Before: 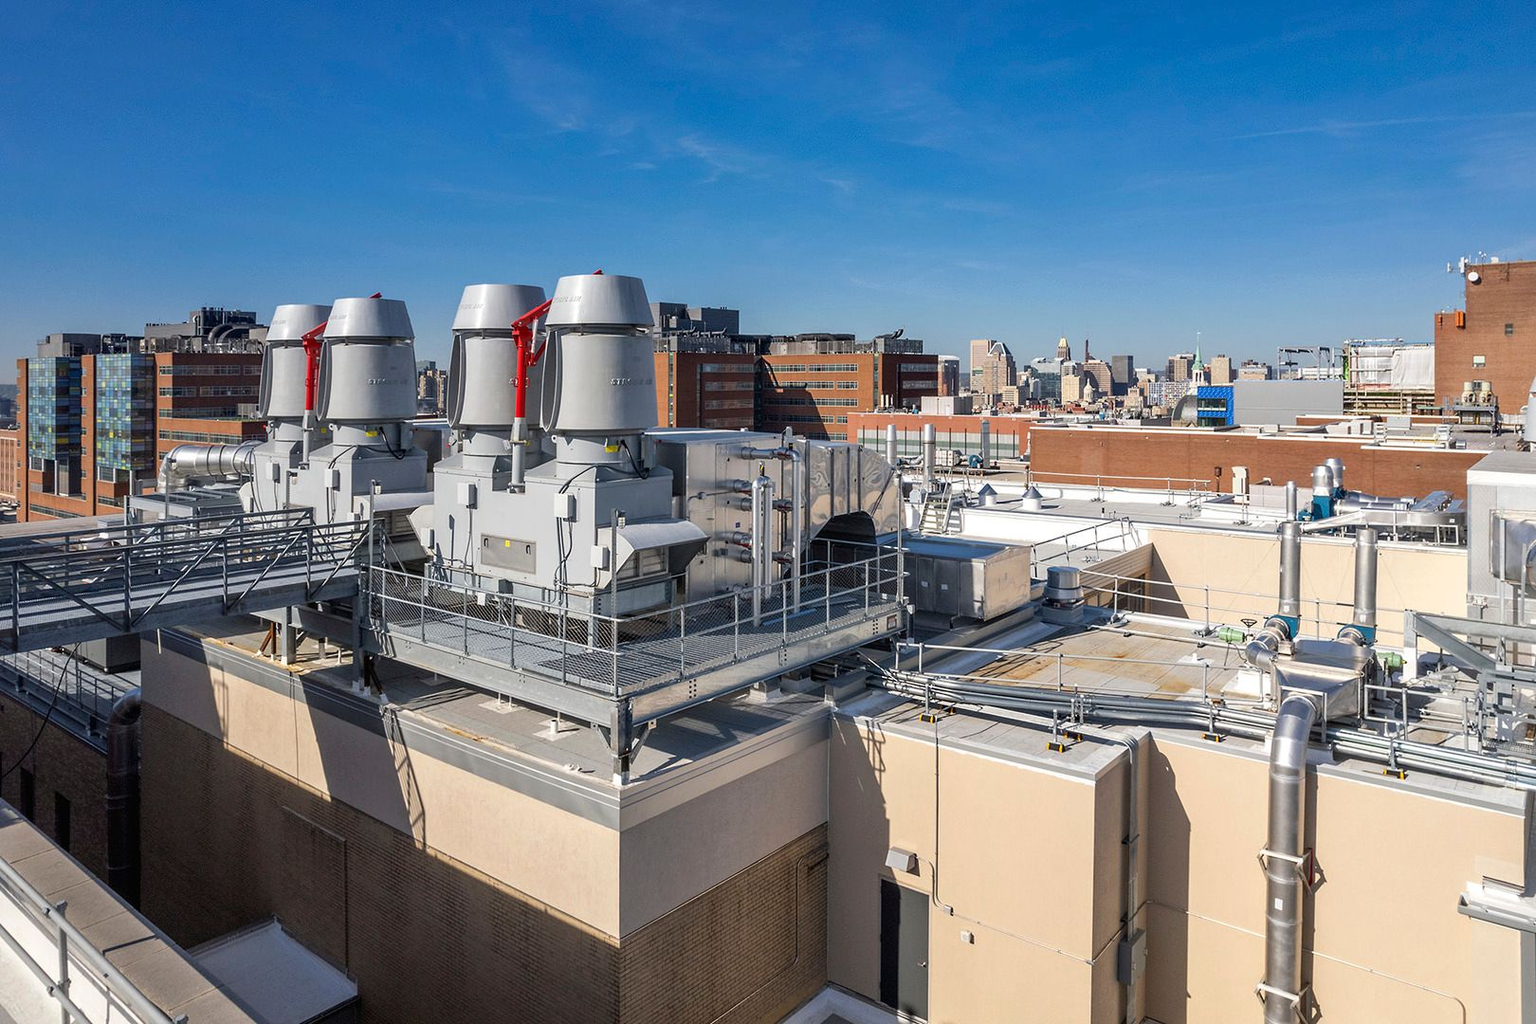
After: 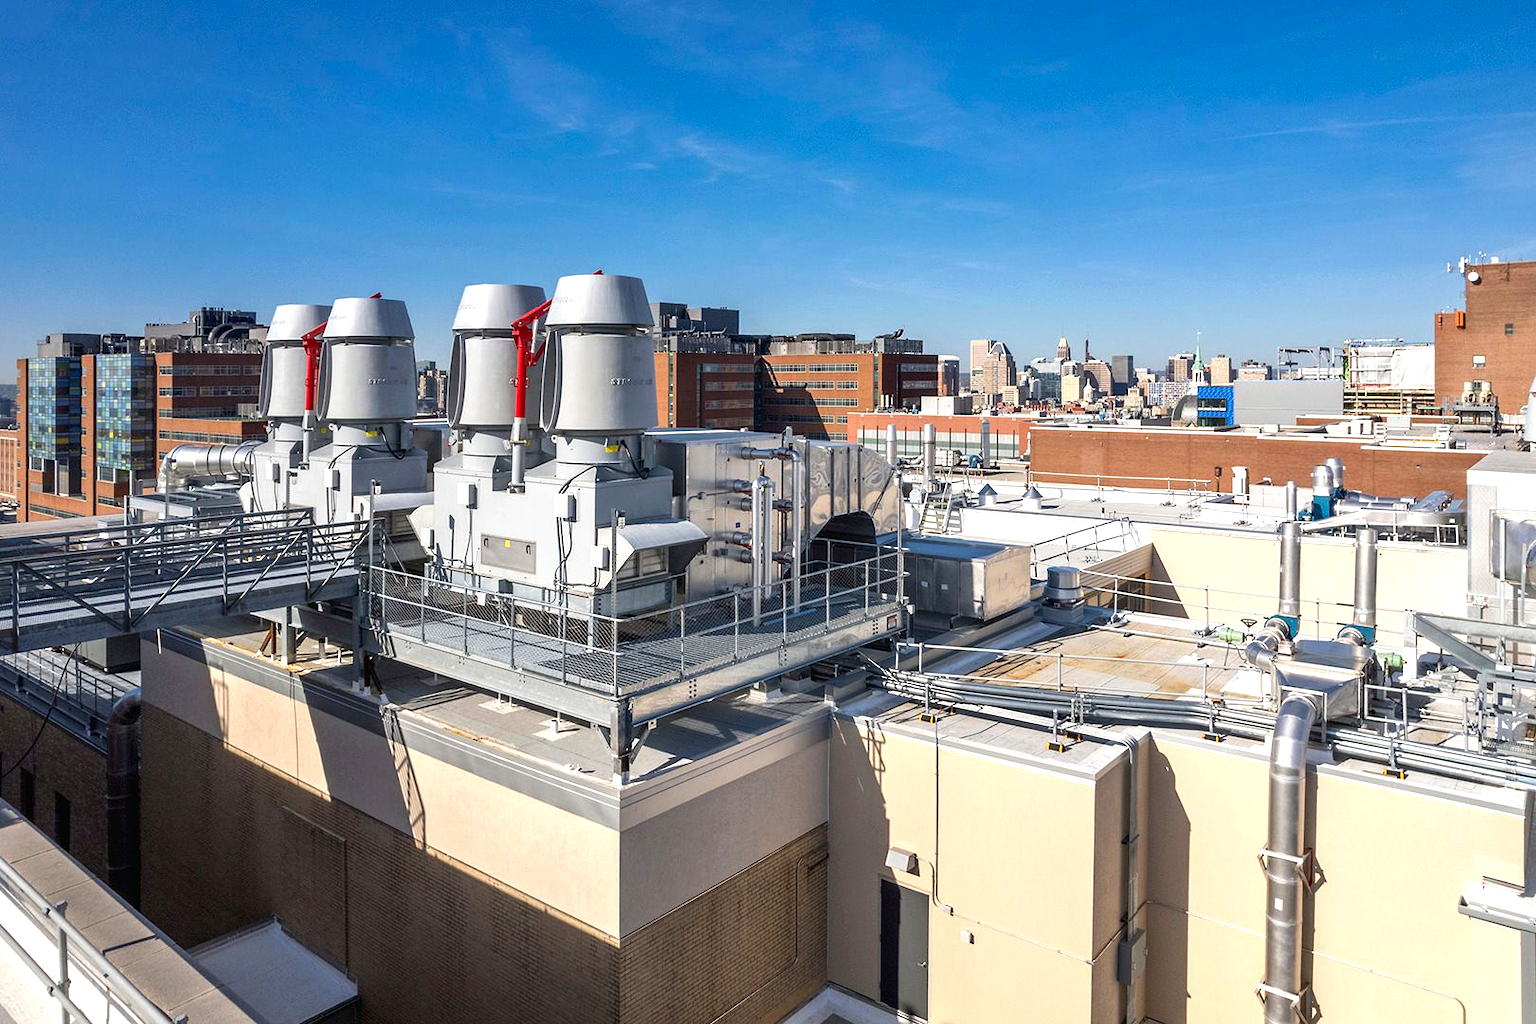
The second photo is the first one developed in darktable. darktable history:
exposure: black level correction 0, exposure 0.5 EV, compensate exposure bias true, compensate highlight preservation false
contrast brightness saturation: contrast 0.03, brightness -0.04
tone equalizer: on, module defaults
